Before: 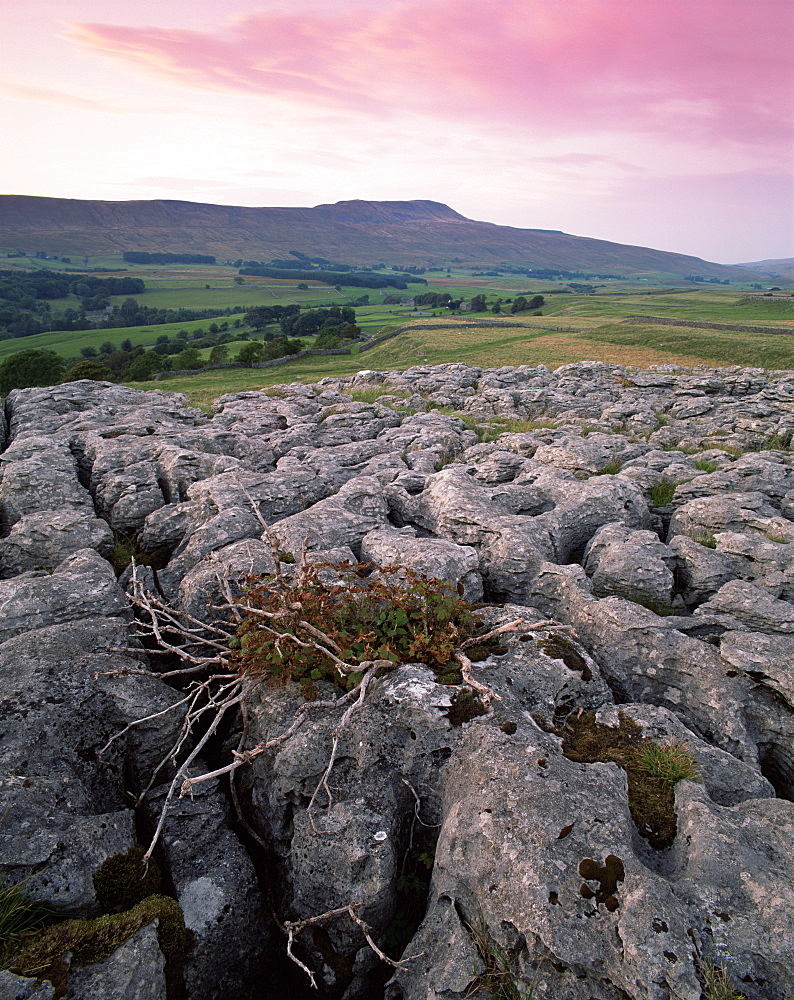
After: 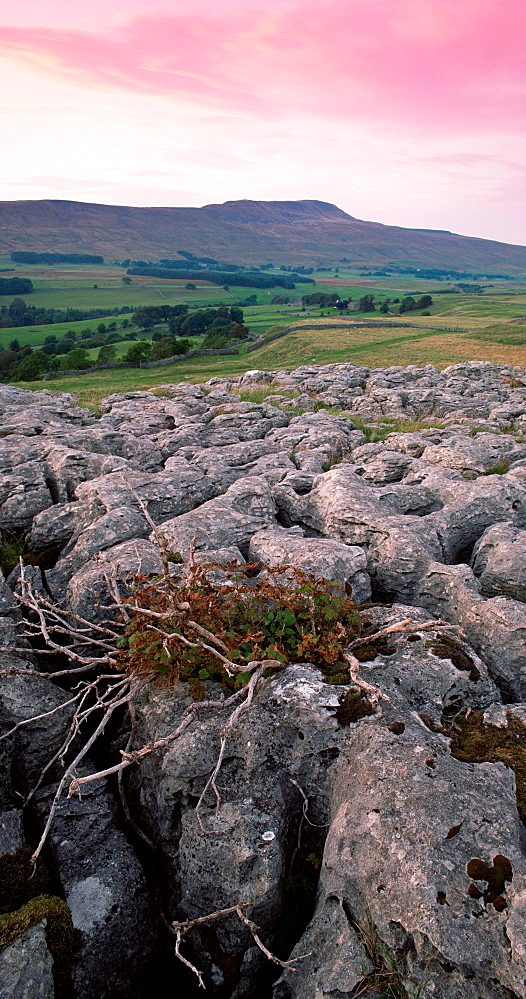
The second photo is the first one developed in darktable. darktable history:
crop and rotate: left 14.298%, right 19.348%
